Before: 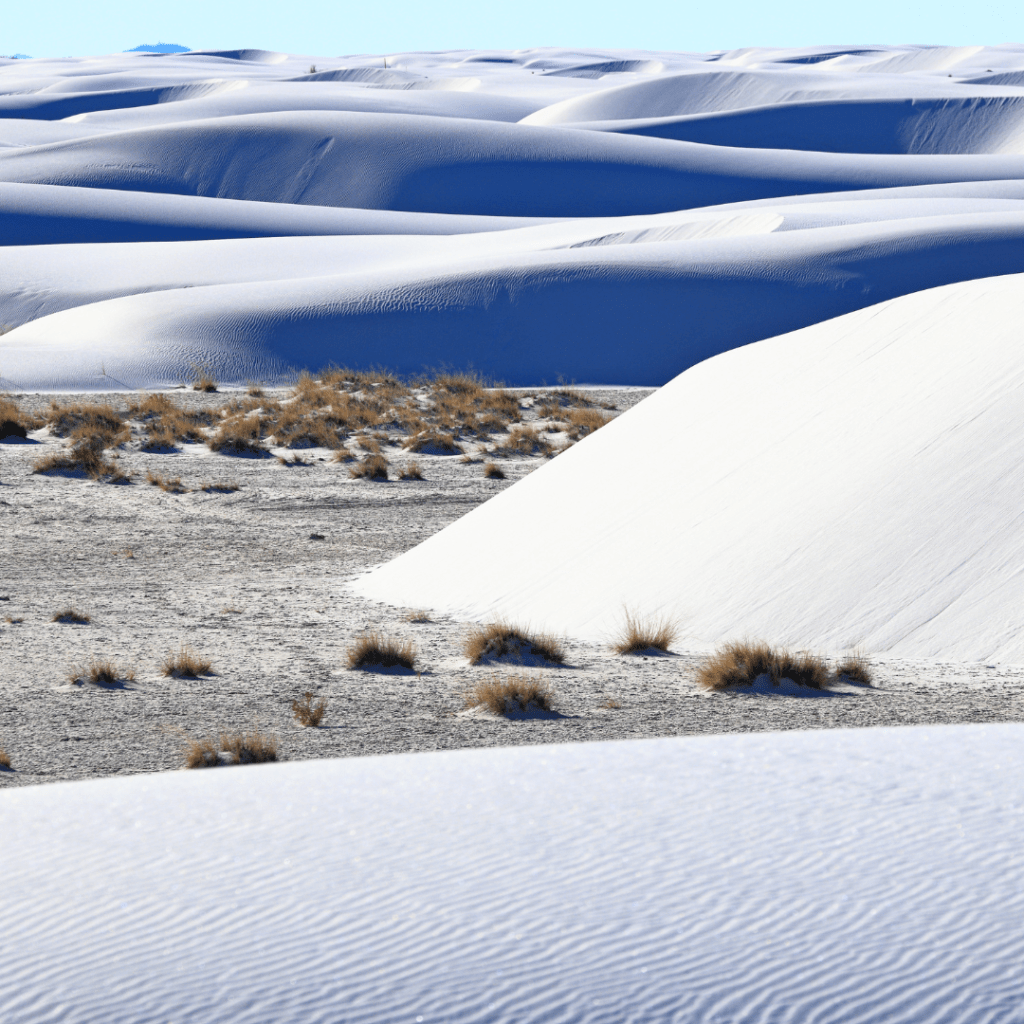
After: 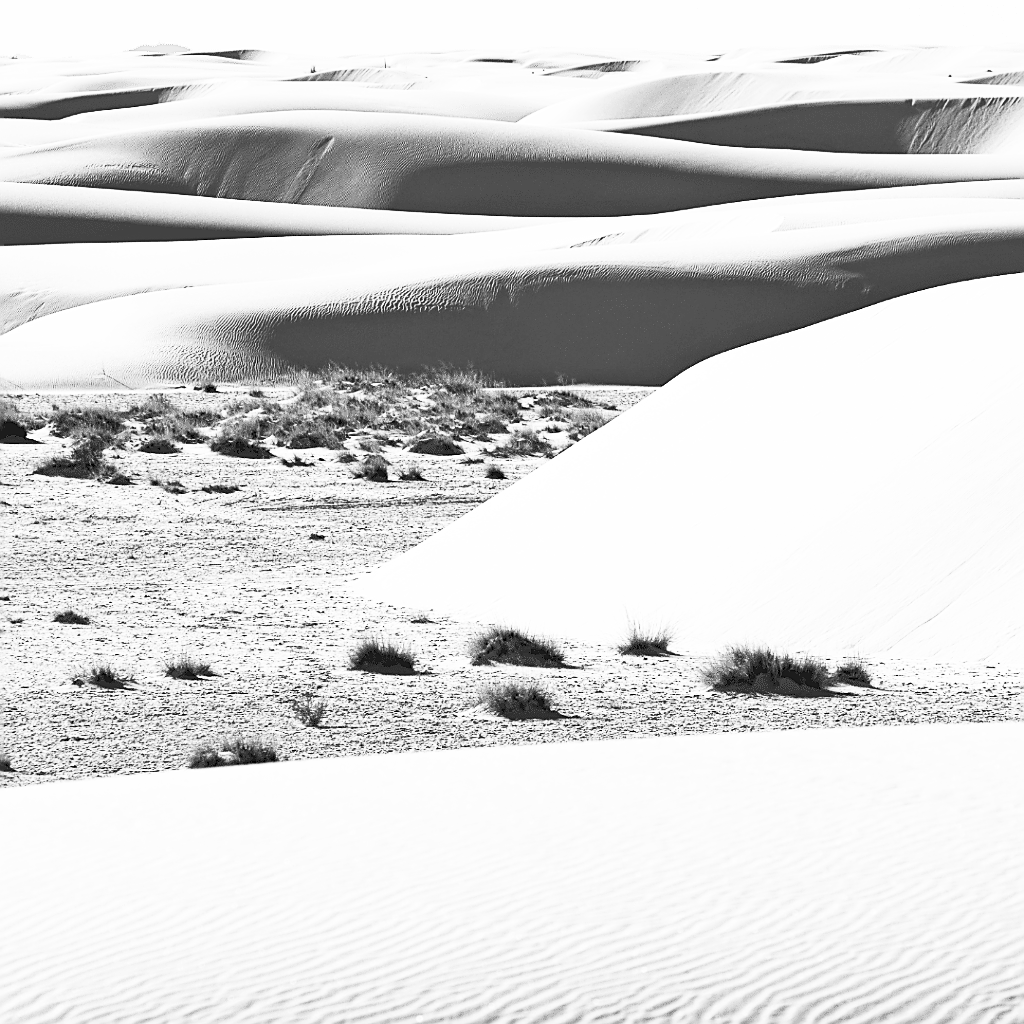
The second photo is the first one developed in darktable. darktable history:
contrast brightness saturation: contrast 0.53, brightness 0.47, saturation -1
sharpen: radius 1.4, amount 1.25, threshold 0.7
